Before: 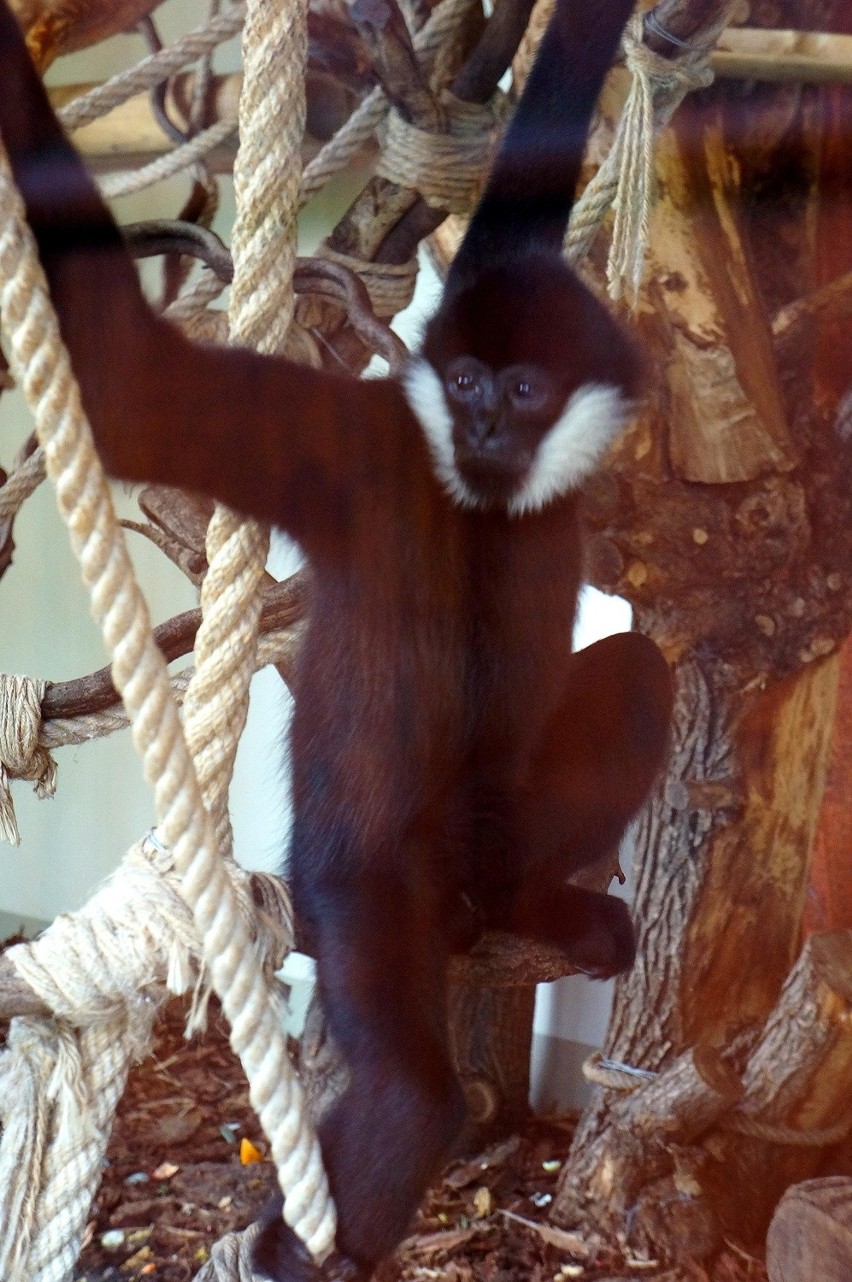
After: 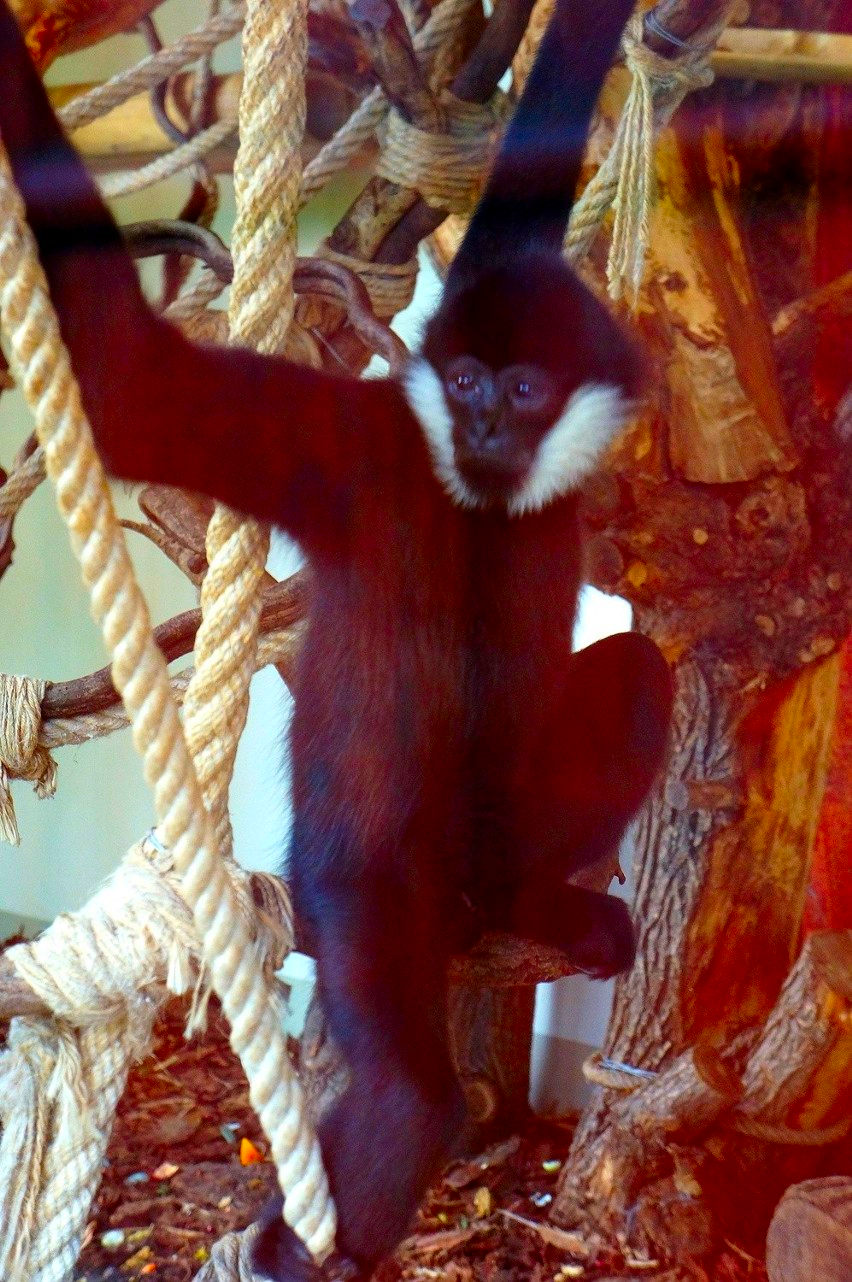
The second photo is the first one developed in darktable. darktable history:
color correction: highlights b* -0.033, saturation 1.83
